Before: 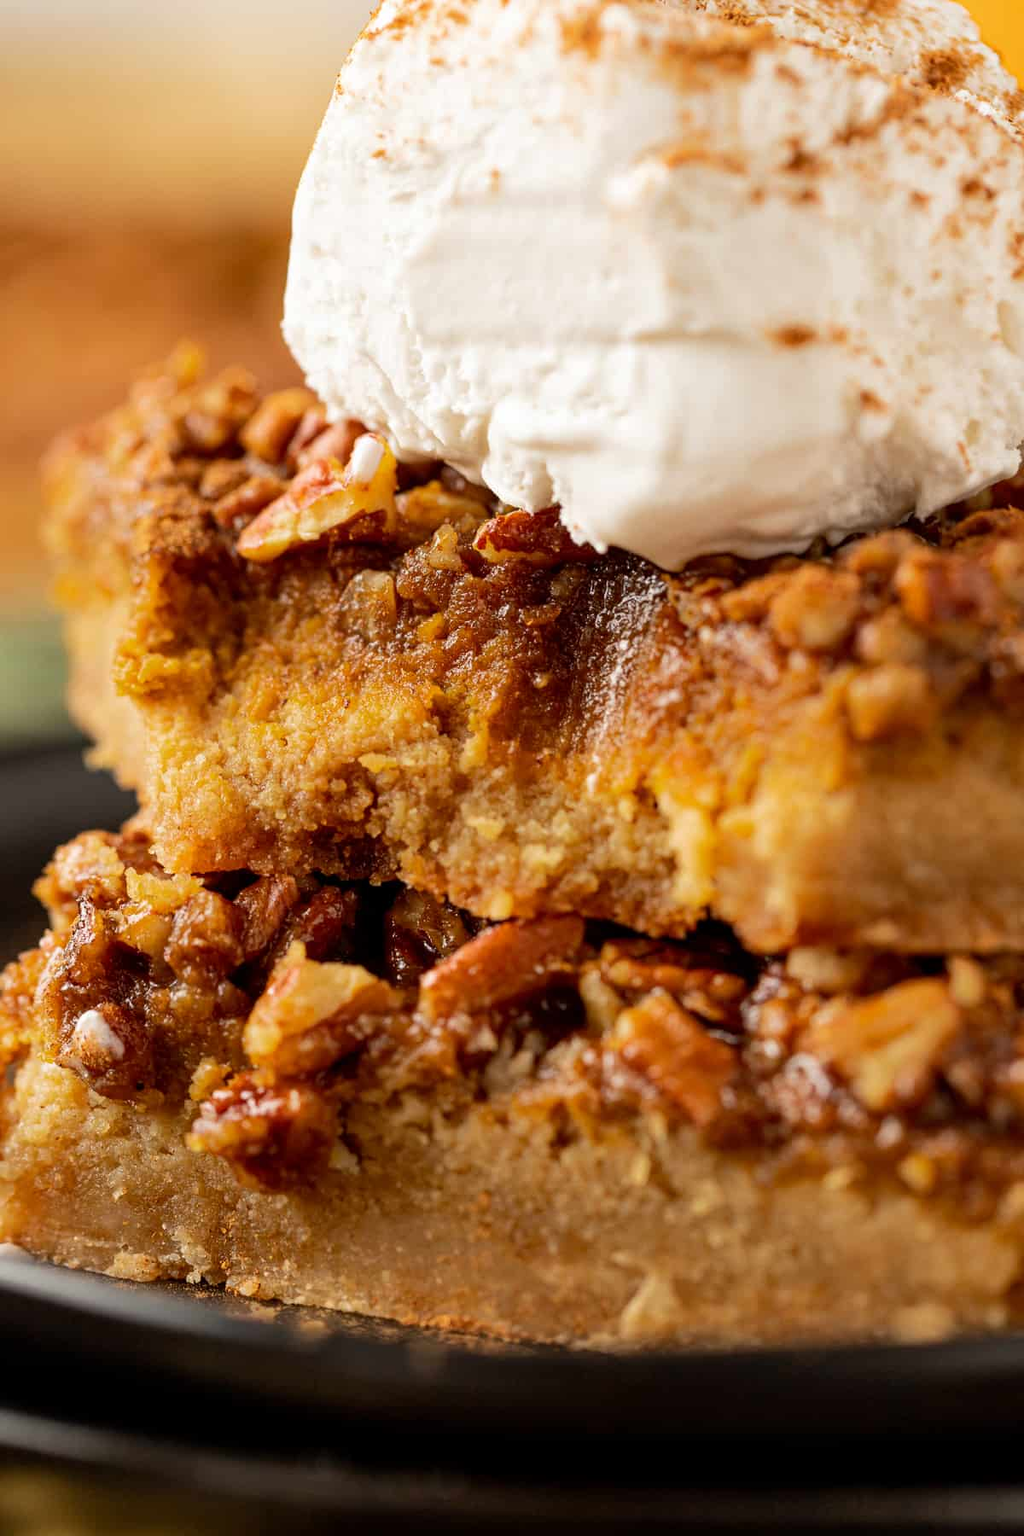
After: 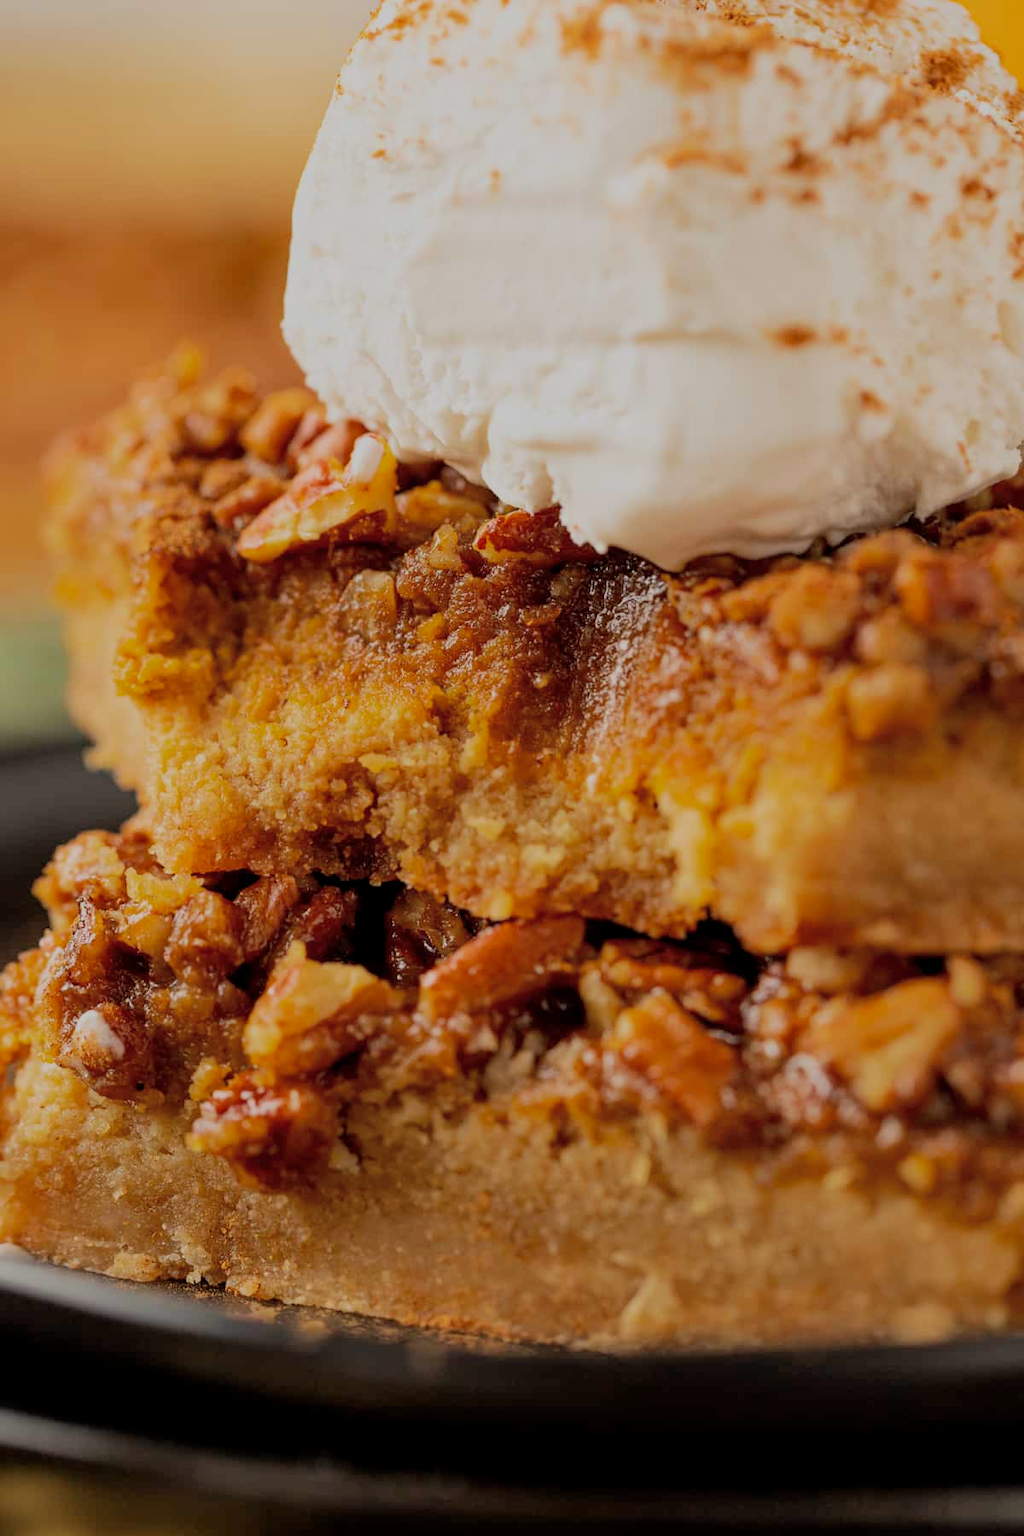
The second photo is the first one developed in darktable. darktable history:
filmic rgb: middle gray luminance 4.53%, black relative exposure -13.01 EV, white relative exposure 5.01 EV, target black luminance 0%, hardness 5.15, latitude 59.69%, contrast 0.761, highlights saturation mix 5.4%, shadows ↔ highlights balance 25.68%, color science v6 (2022)
